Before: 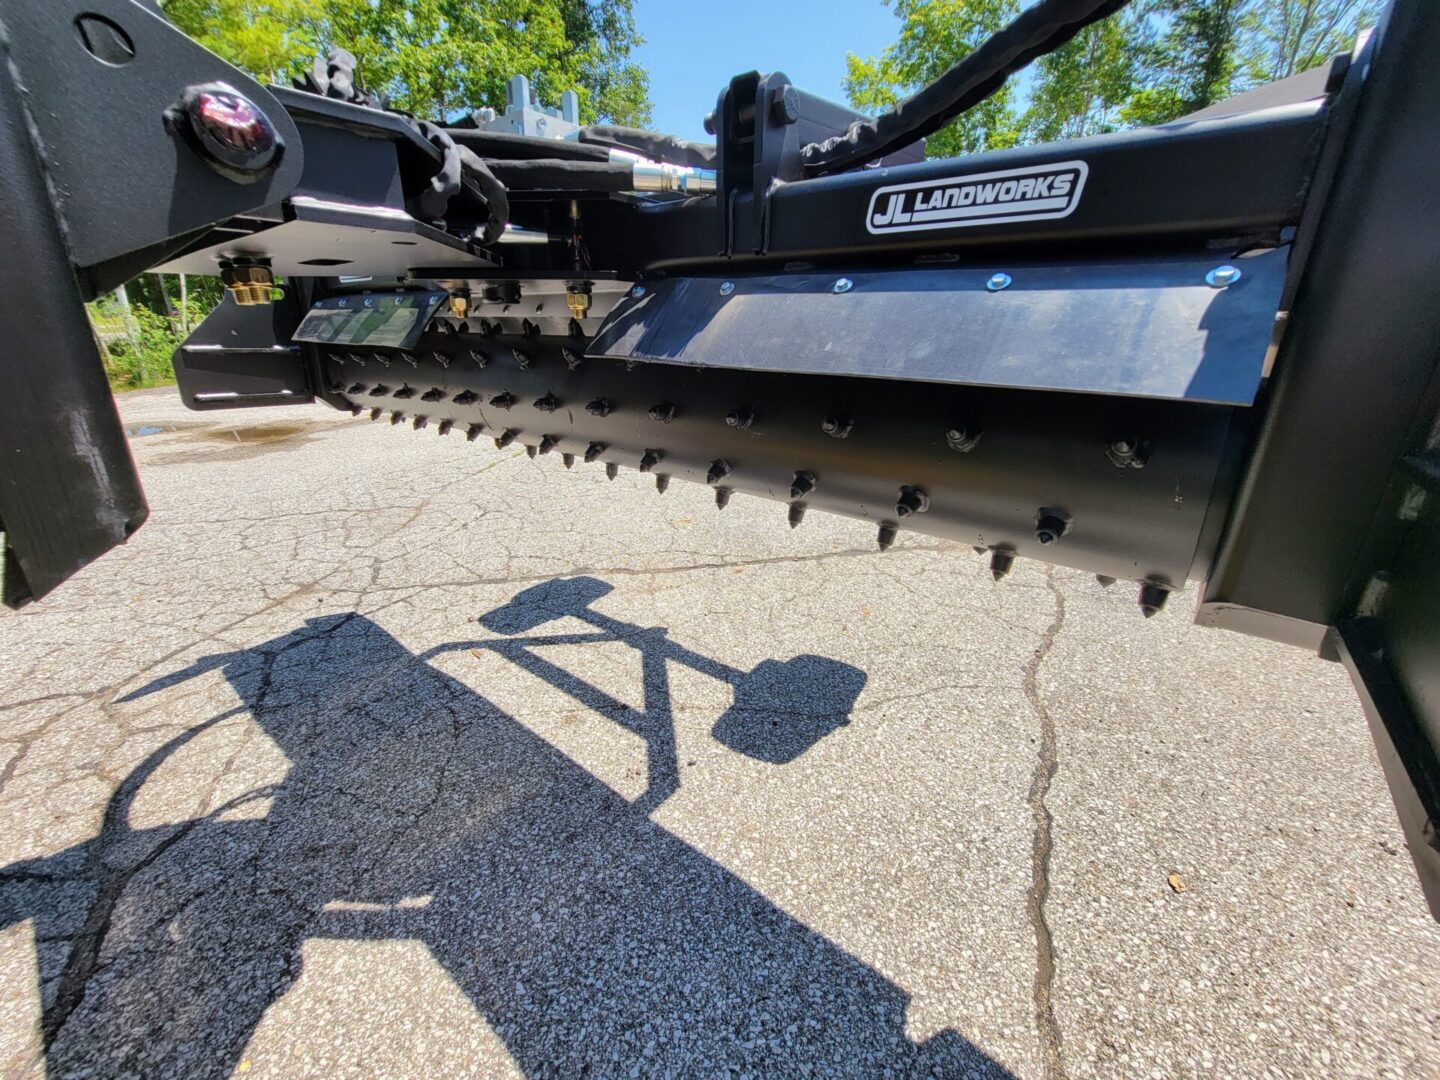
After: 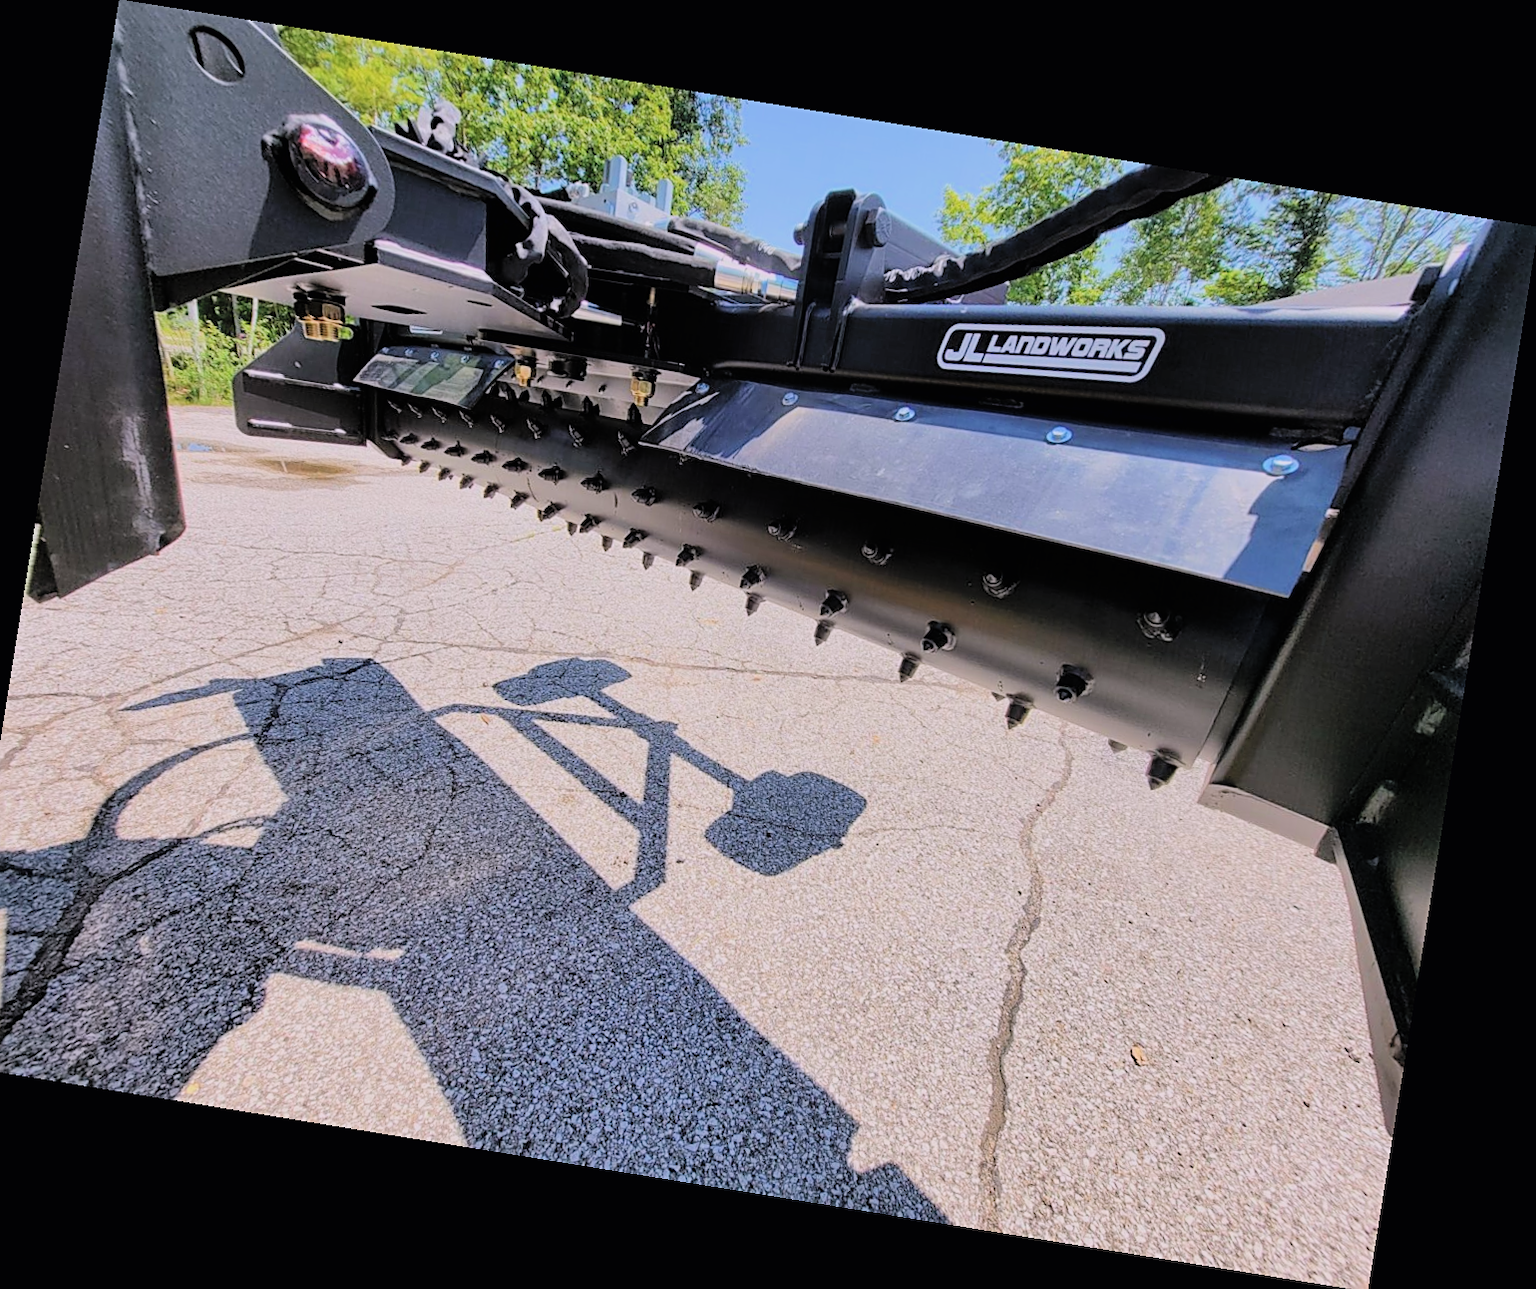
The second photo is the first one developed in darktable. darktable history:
white balance: red 1.05, blue 1.072
crop and rotate: left 3.238%
sharpen: on, module defaults
filmic rgb: black relative exposure -7.15 EV, white relative exposure 5.36 EV, hardness 3.02, color science v6 (2022)
rotate and perspective: rotation 9.12°, automatic cropping off
contrast brightness saturation: brightness 0.15
color balance rgb: perceptual saturation grading › global saturation -3%
